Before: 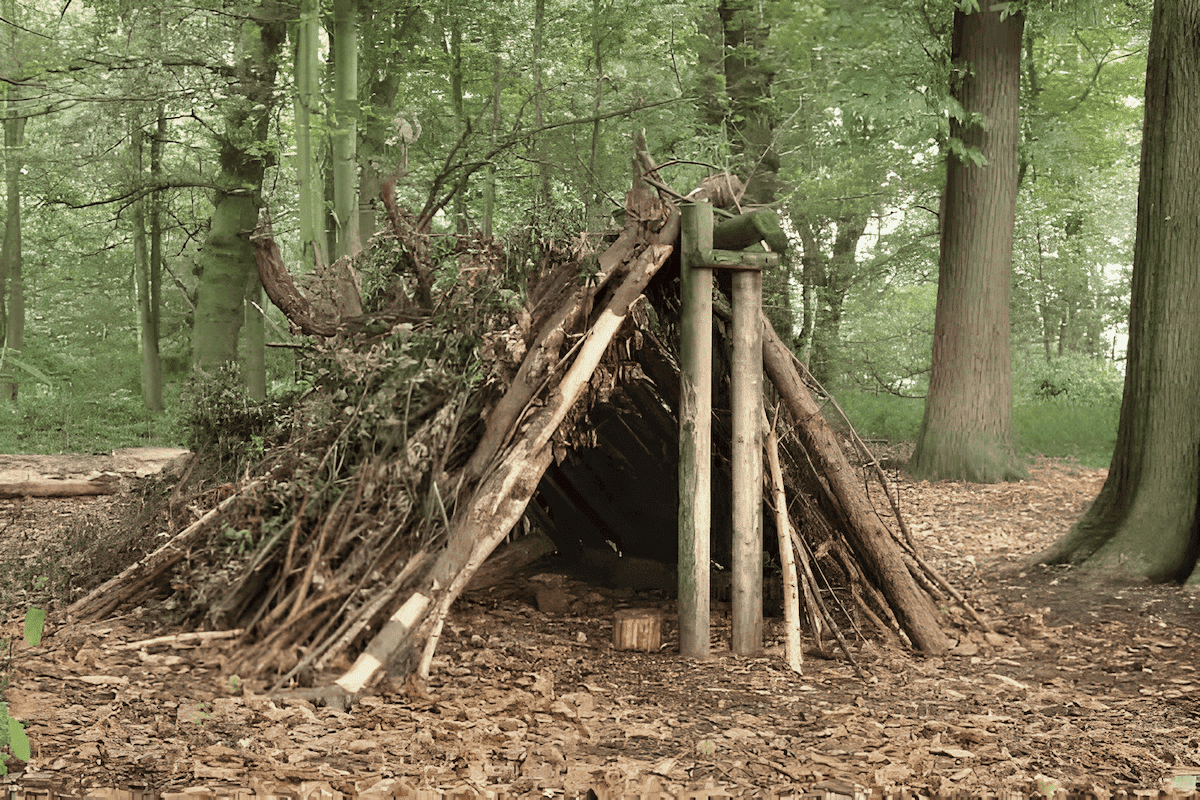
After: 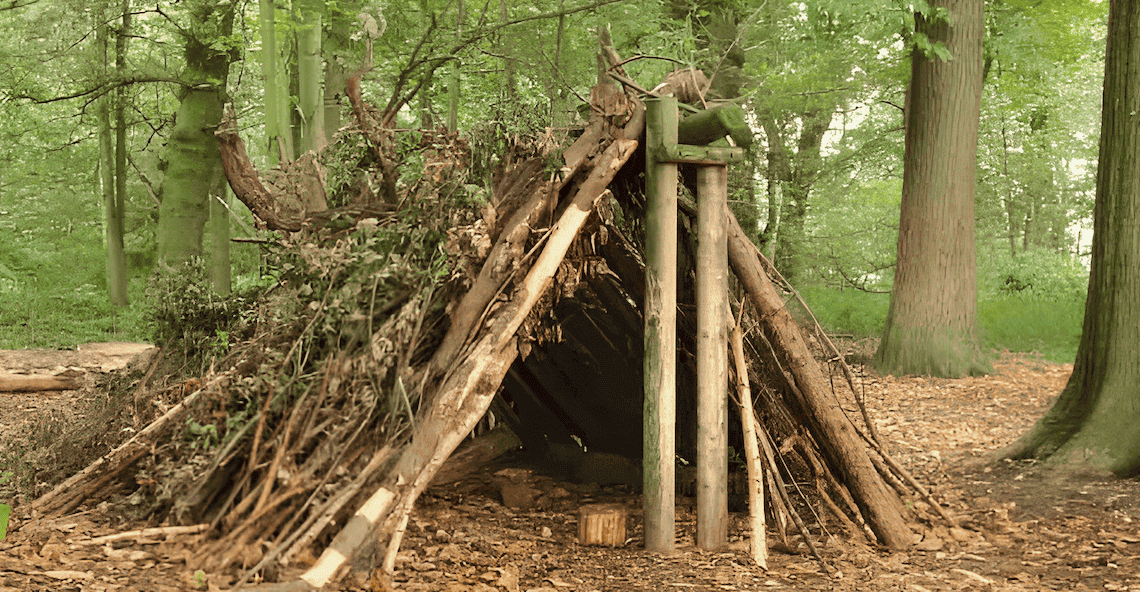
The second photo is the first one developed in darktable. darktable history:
color balance rgb: perceptual saturation grading › global saturation 25%, perceptual brilliance grading › mid-tones 10%, perceptual brilliance grading › shadows 15%, global vibrance 20%
crop and rotate: left 2.991%, top 13.302%, right 1.981%, bottom 12.636%
white balance: red 1.009, blue 0.985
